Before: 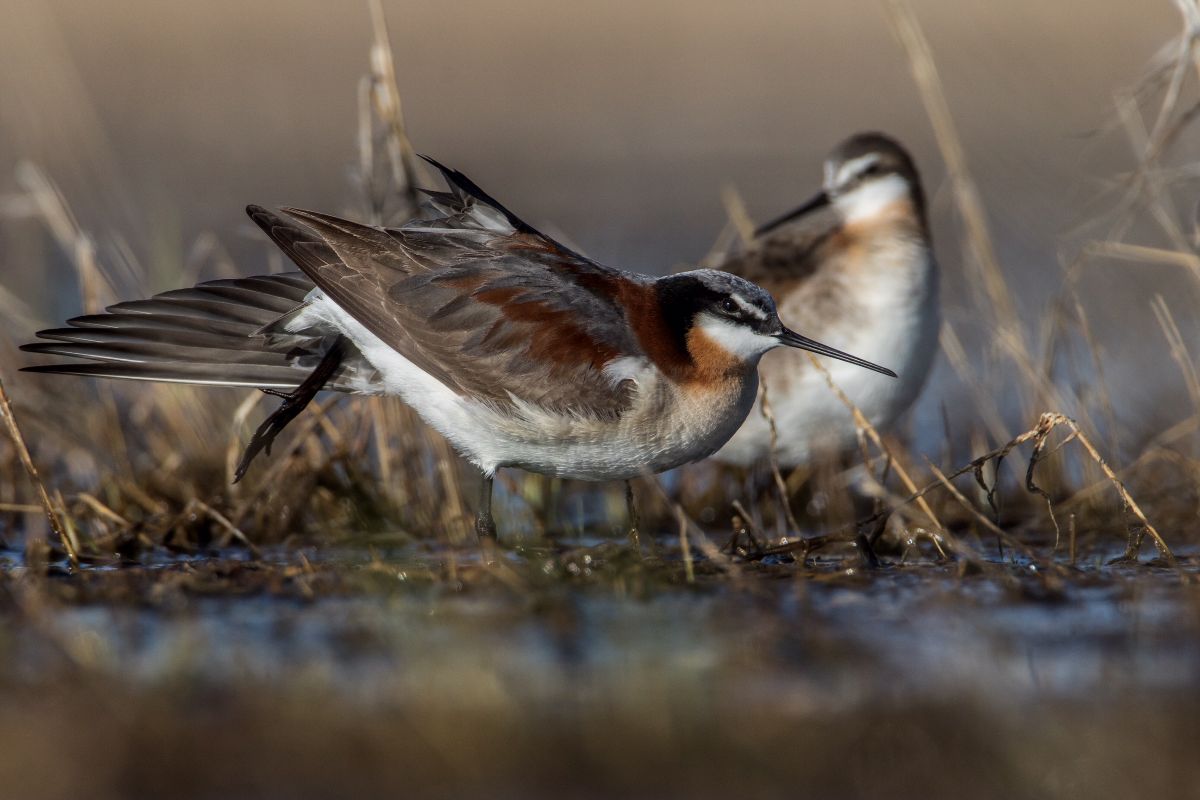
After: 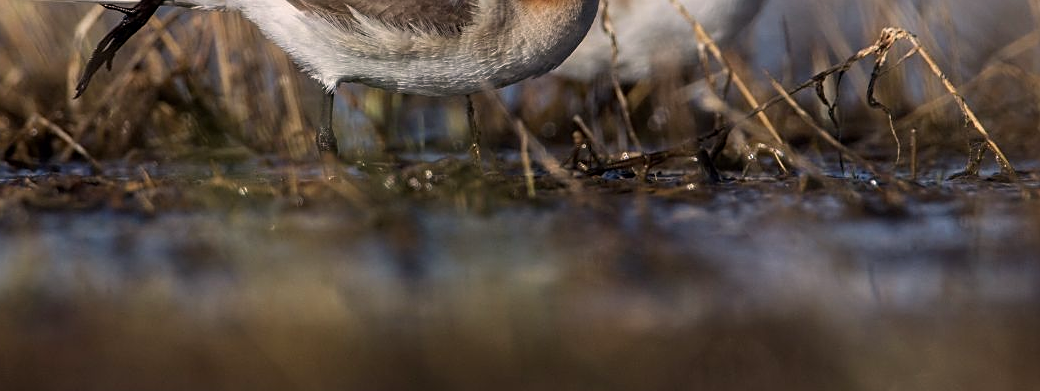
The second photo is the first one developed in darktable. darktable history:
sharpen: on, module defaults
crop and rotate: left 13.306%, top 48.129%, bottom 2.928%
color correction: highlights a* 5.81, highlights b* 4.84
